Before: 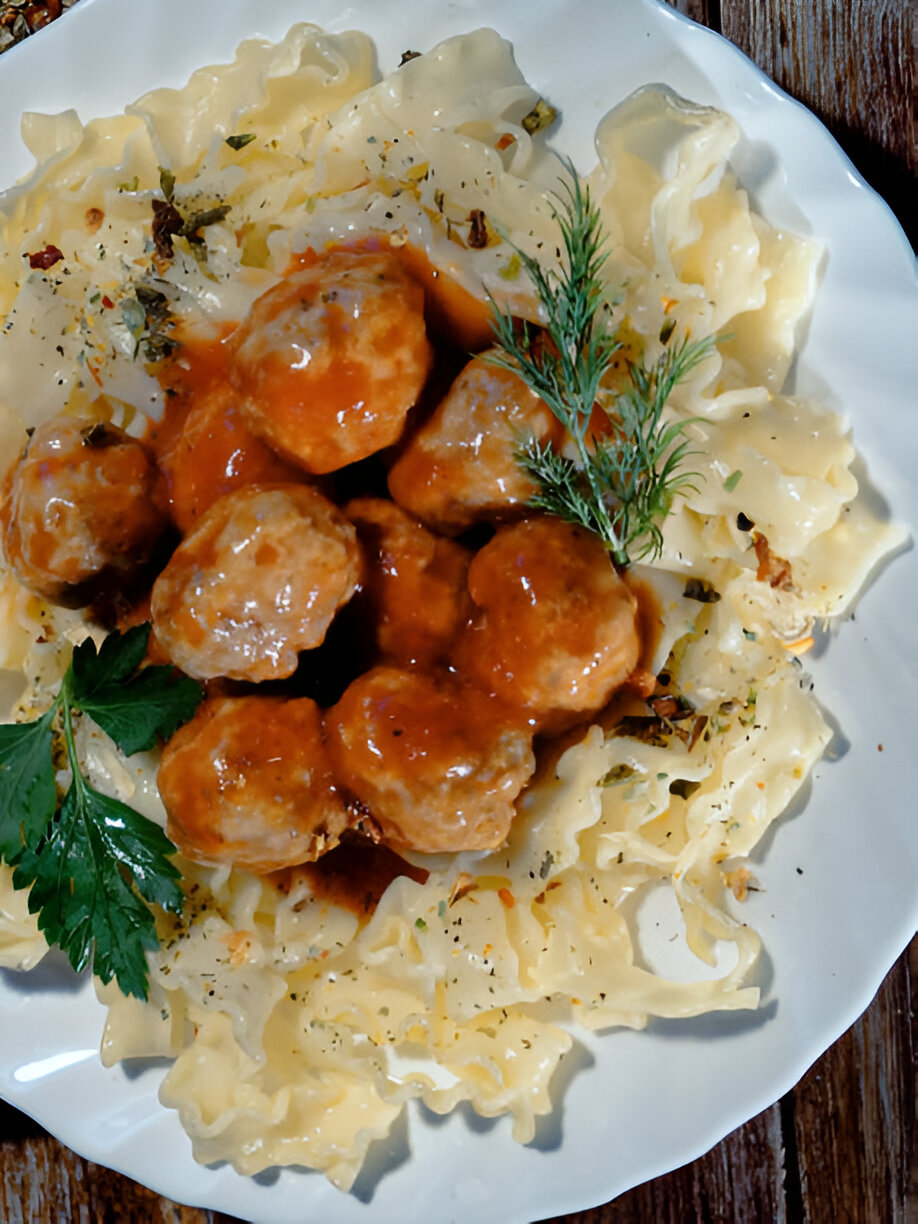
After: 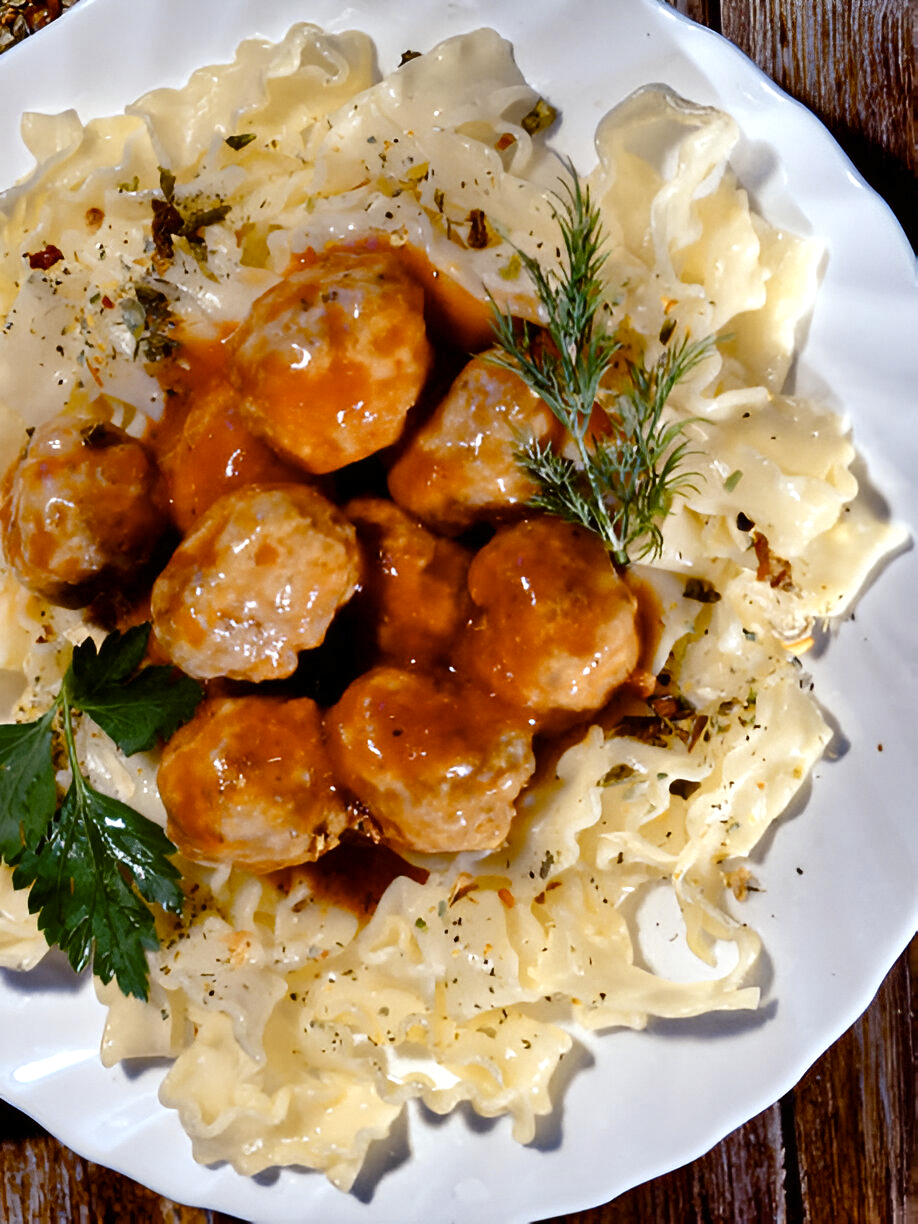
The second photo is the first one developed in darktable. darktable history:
color balance rgb: shadows lift › chroma 1%, shadows lift › hue 113°, highlights gain › chroma 0.2%, highlights gain › hue 333°, perceptual saturation grading › global saturation 20%, perceptual saturation grading › highlights -50%, perceptual saturation grading › shadows 25%, contrast -10%
shadows and highlights: soften with gaussian
tone equalizer: -8 EV -0.75 EV, -7 EV -0.7 EV, -6 EV -0.6 EV, -5 EV -0.4 EV, -3 EV 0.4 EV, -2 EV 0.6 EV, -1 EV 0.7 EV, +0 EV 0.75 EV, edges refinement/feathering 500, mask exposure compensation -1.57 EV, preserve details no
color contrast: green-magenta contrast 0.85, blue-yellow contrast 1.25, unbound 0
rgb levels: mode RGB, independent channels, levels [[0, 0.474, 1], [0, 0.5, 1], [0, 0.5, 1]]
